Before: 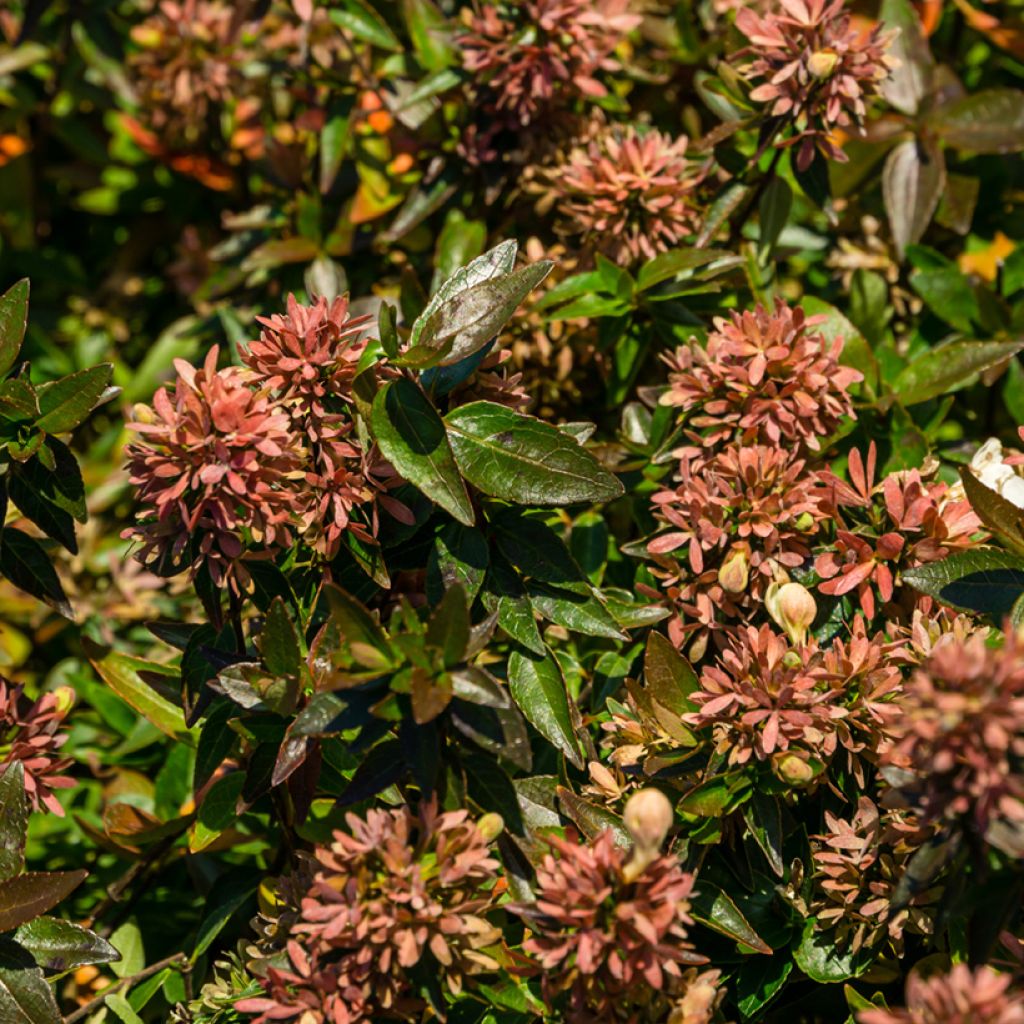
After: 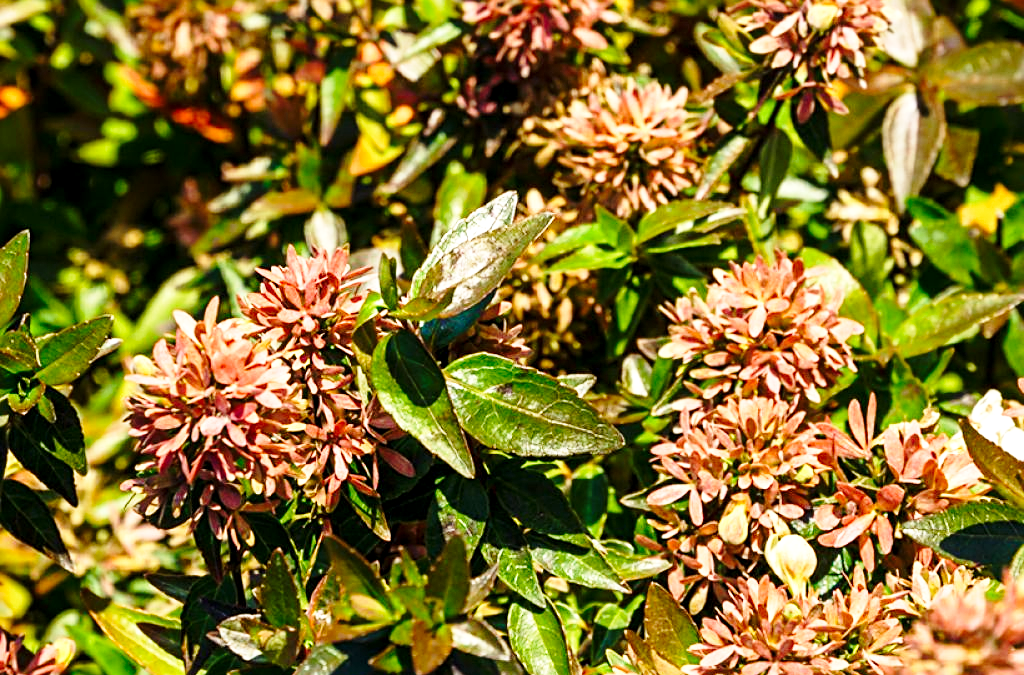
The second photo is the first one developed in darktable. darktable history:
exposure: black level correction 0.001, exposure 0.672 EV, compensate highlight preservation false
base curve: curves: ch0 [(0, 0) (0.028, 0.03) (0.121, 0.232) (0.46, 0.748) (0.859, 0.968) (1, 1)], preserve colors none
crop and rotate: top 4.717%, bottom 29.322%
sharpen: radius 2.506, amount 0.328
